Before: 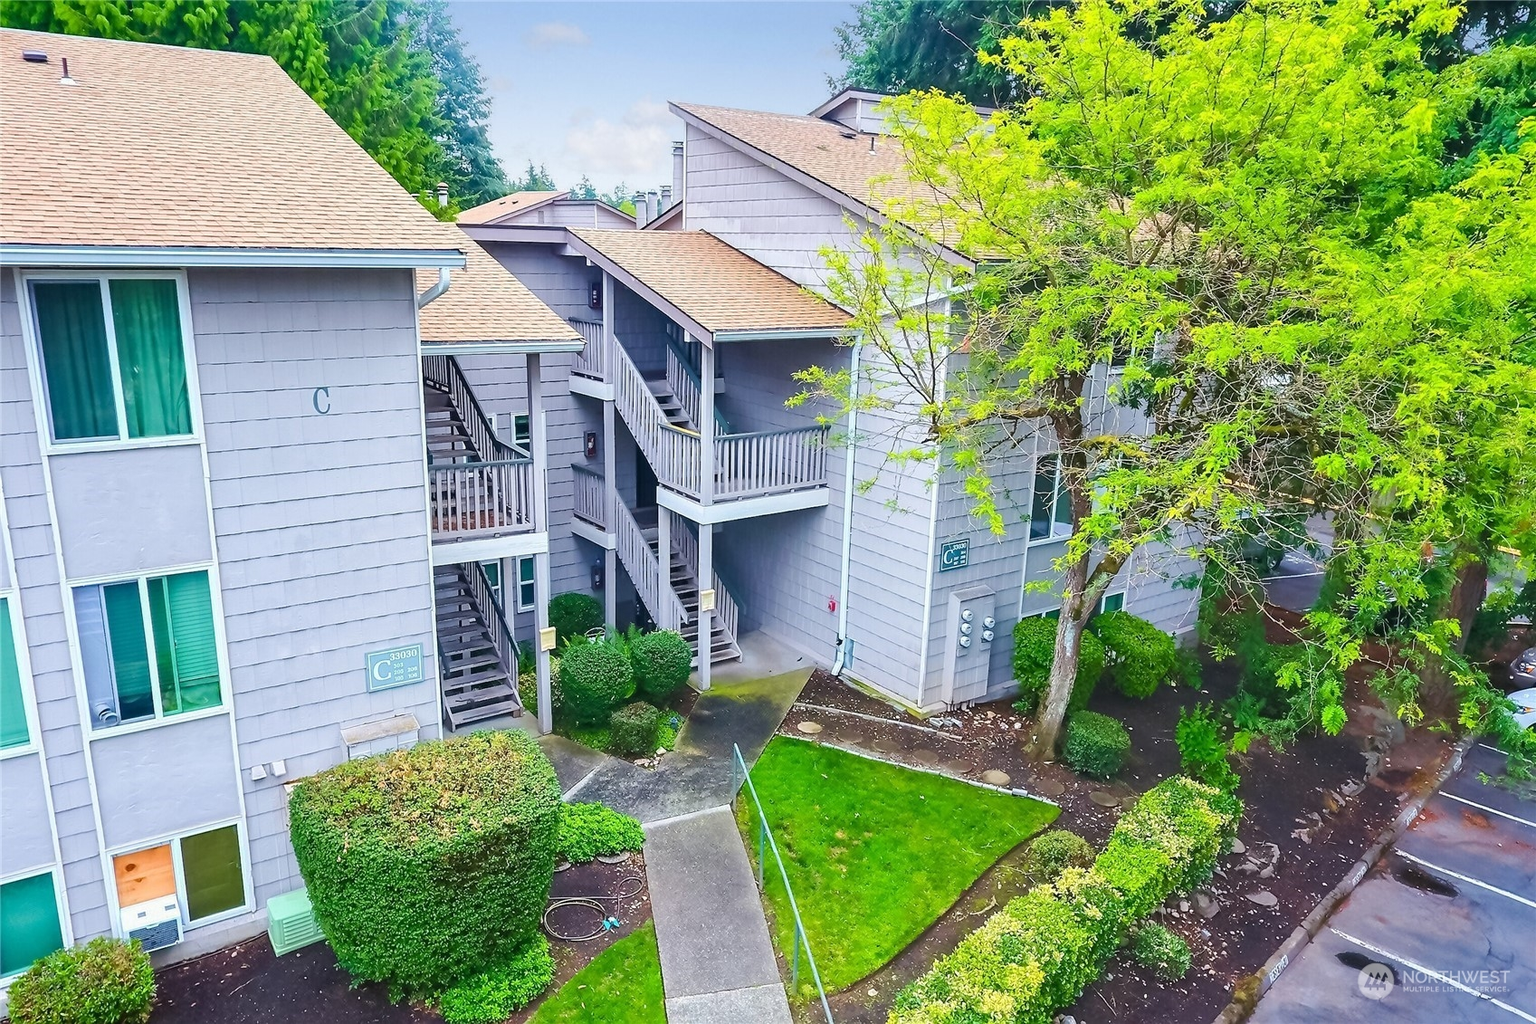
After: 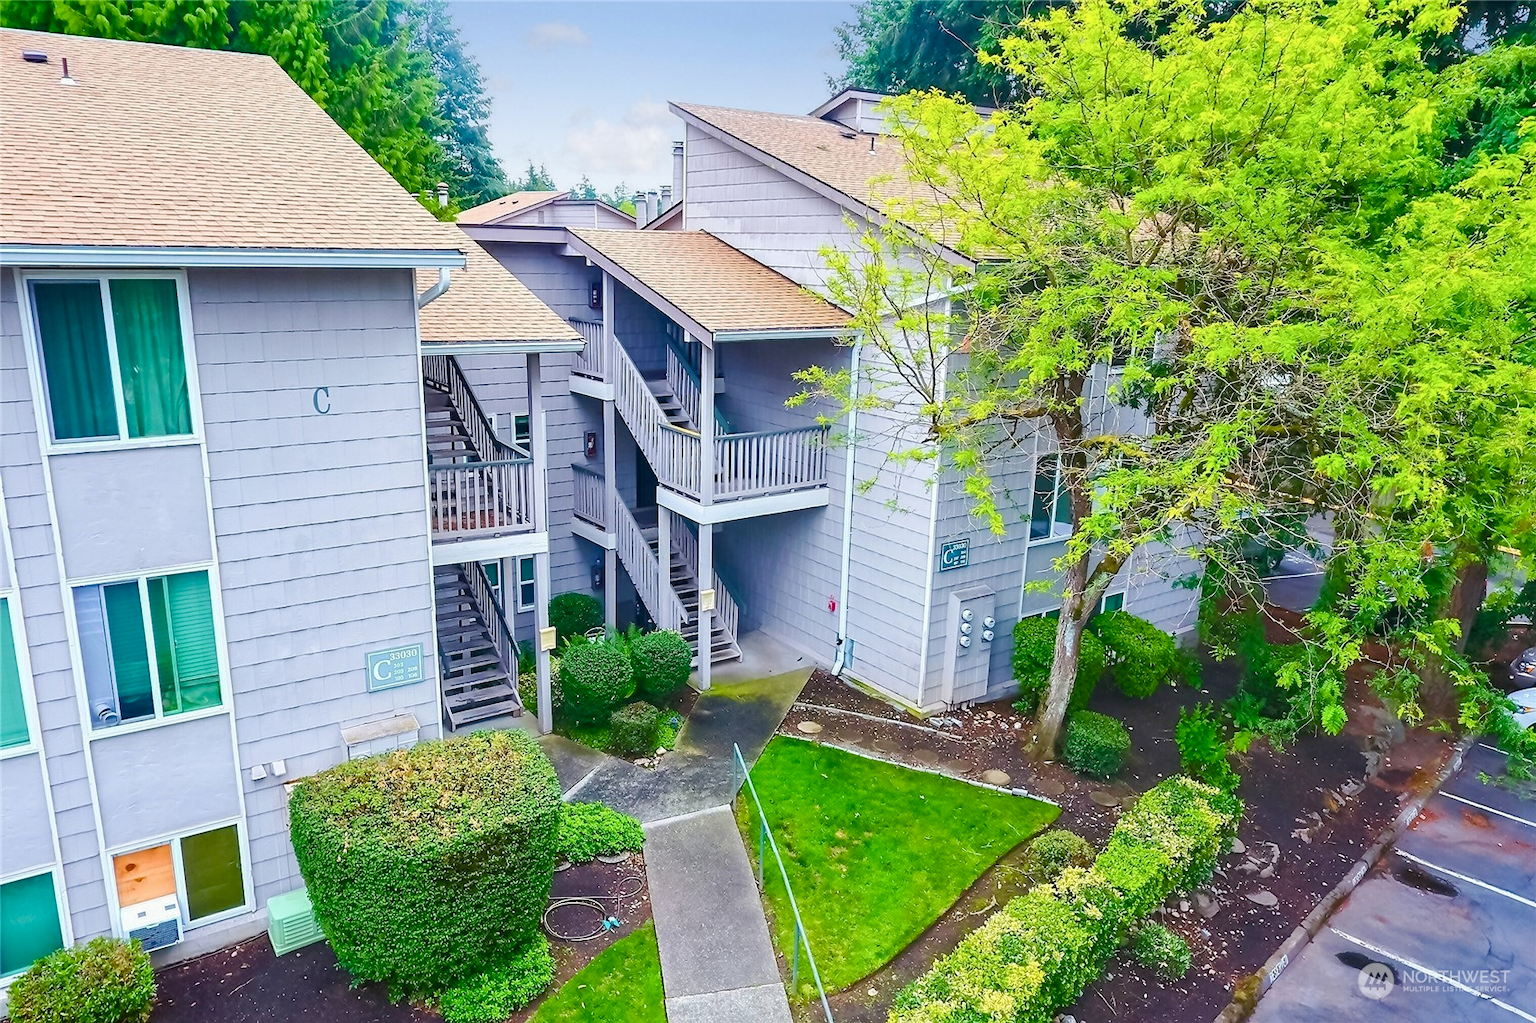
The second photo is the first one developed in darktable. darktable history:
color balance rgb: perceptual saturation grading › global saturation 20%, perceptual saturation grading › highlights -25.644%, perceptual saturation grading › shadows 25.118%
